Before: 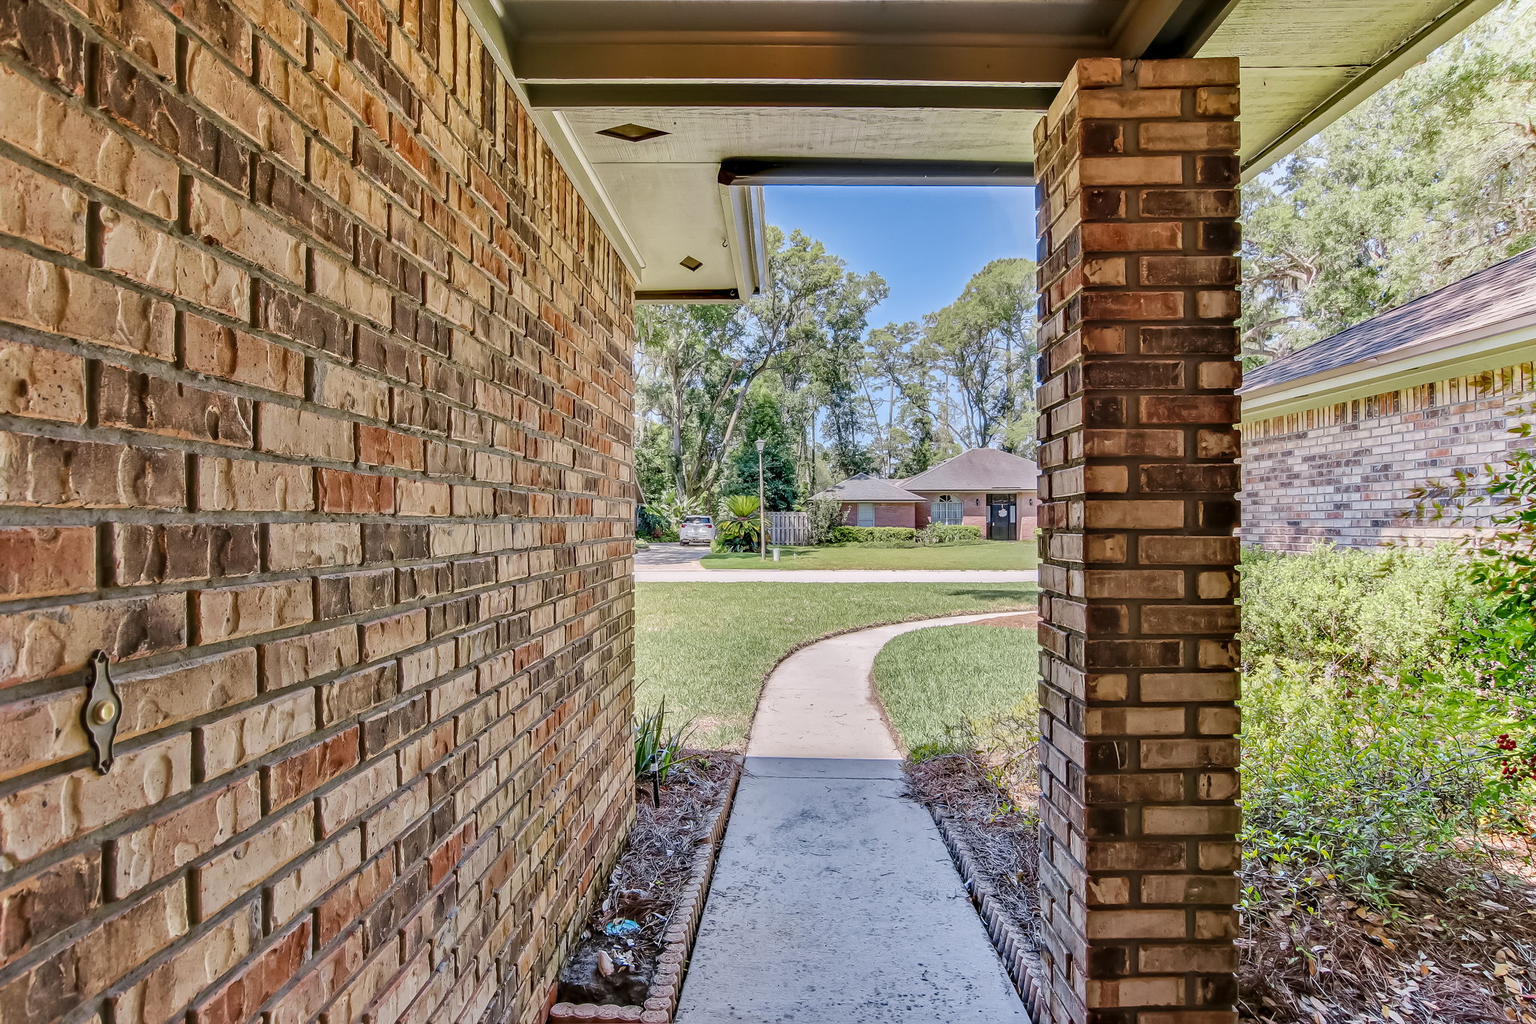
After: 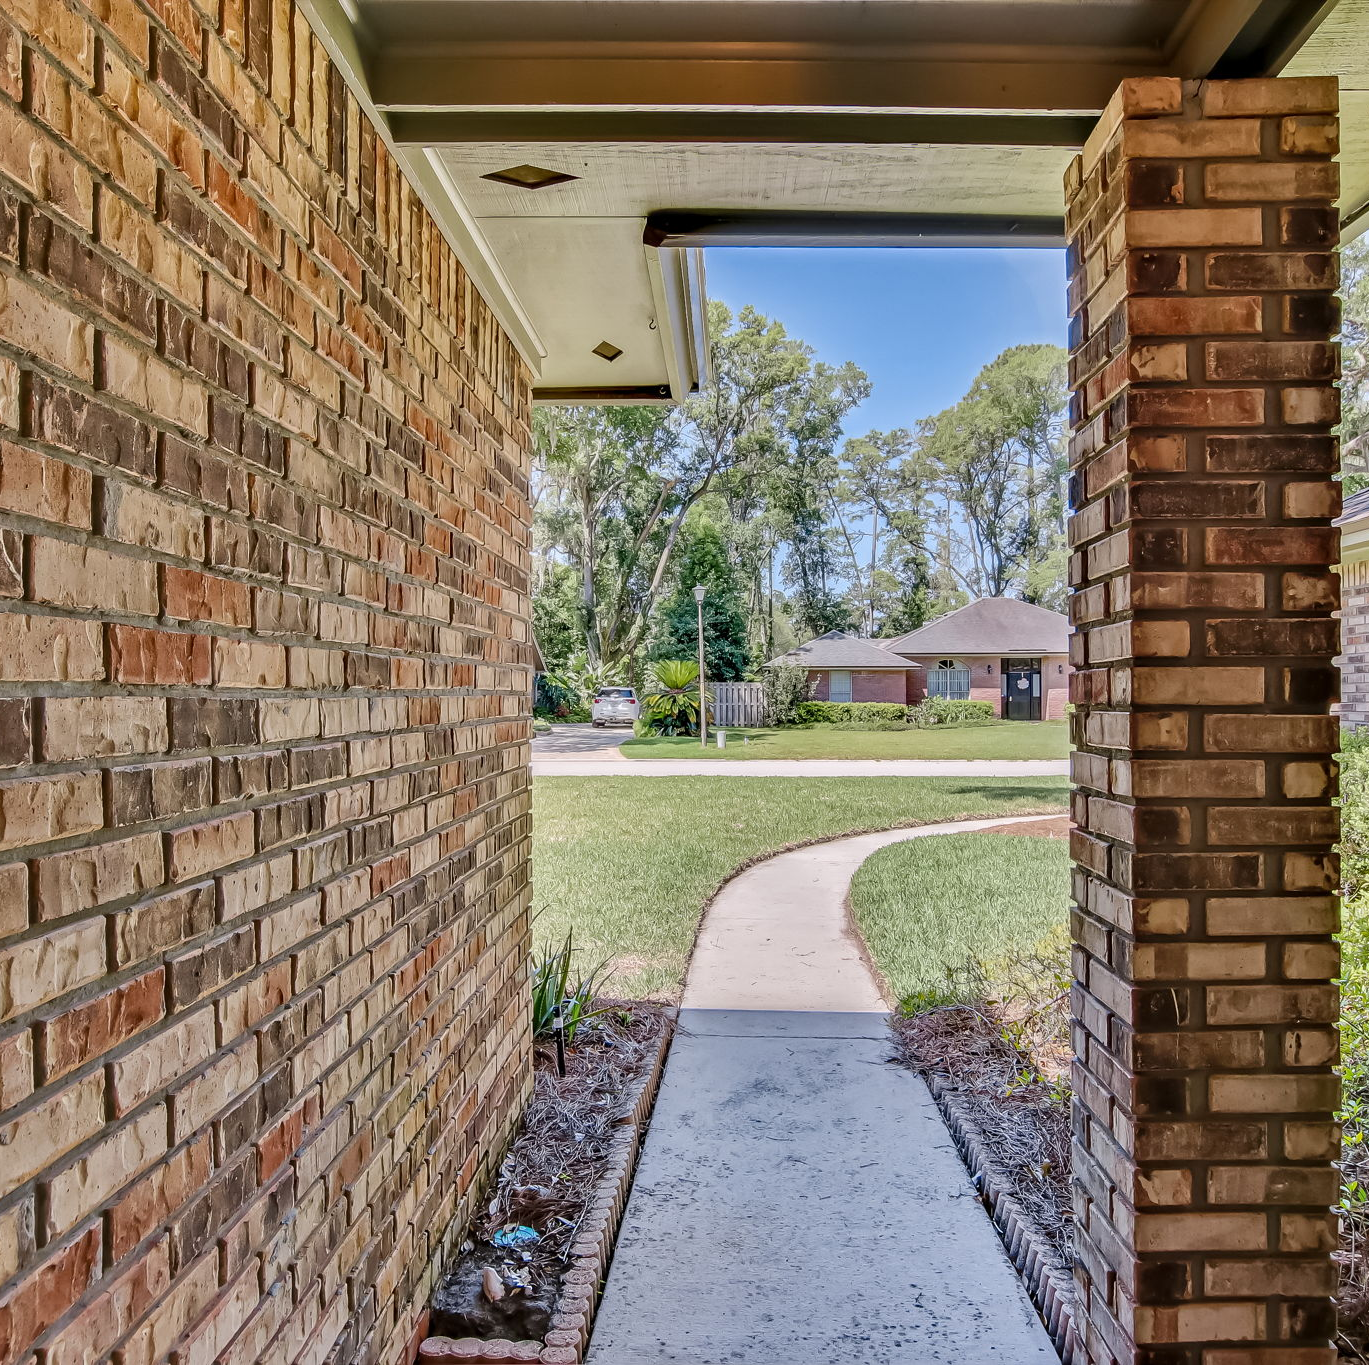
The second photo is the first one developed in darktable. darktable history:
crop: left 15.373%, right 17.747%
